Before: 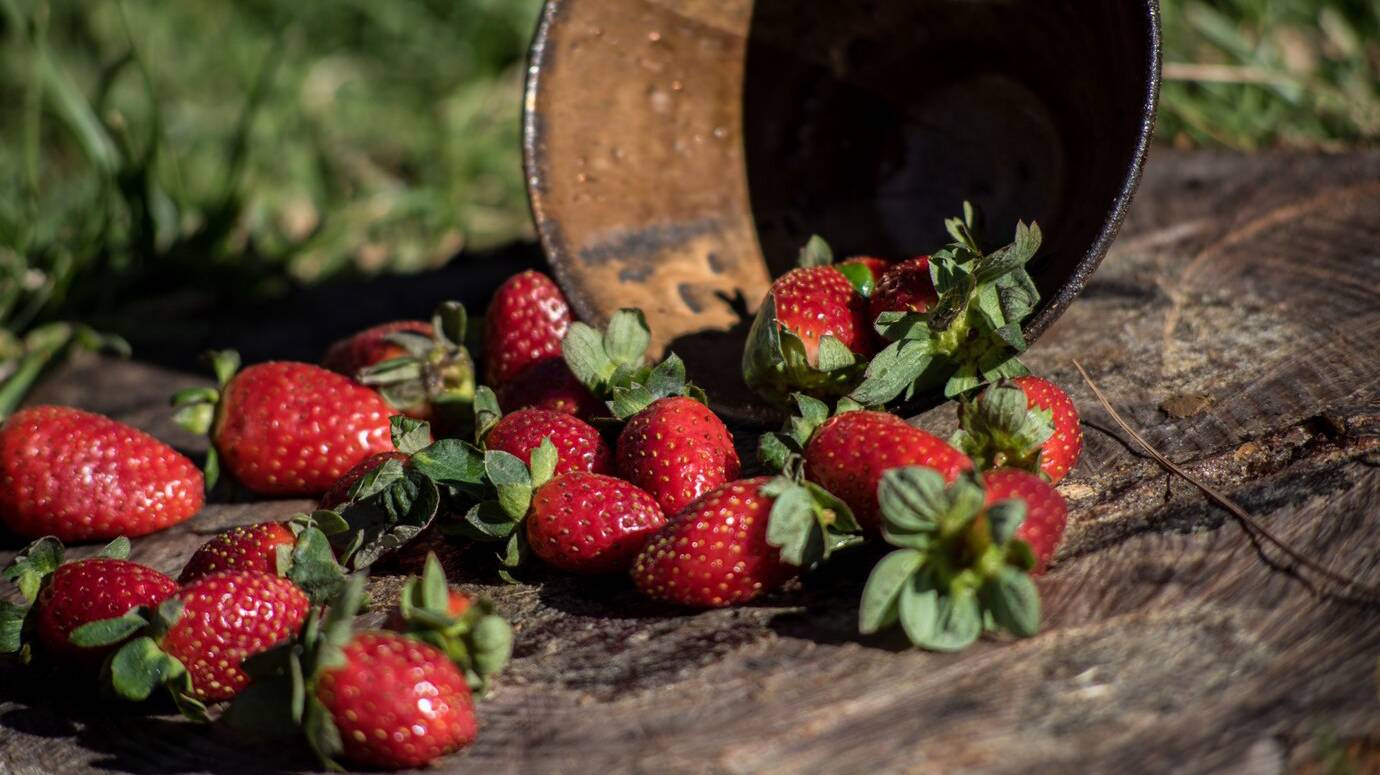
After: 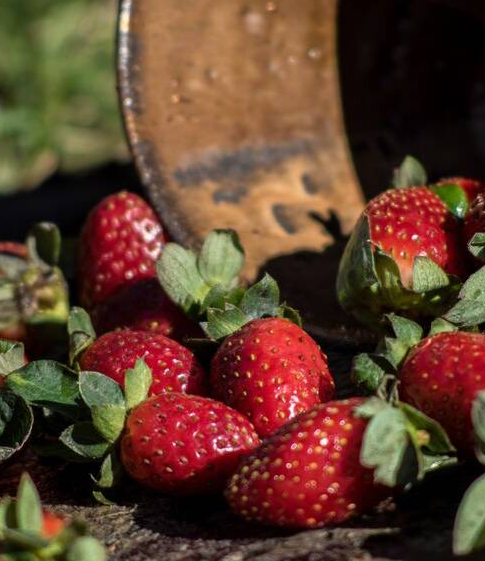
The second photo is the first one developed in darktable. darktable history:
crop and rotate: left 29.476%, top 10.214%, right 35.32%, bottom 17.333%
